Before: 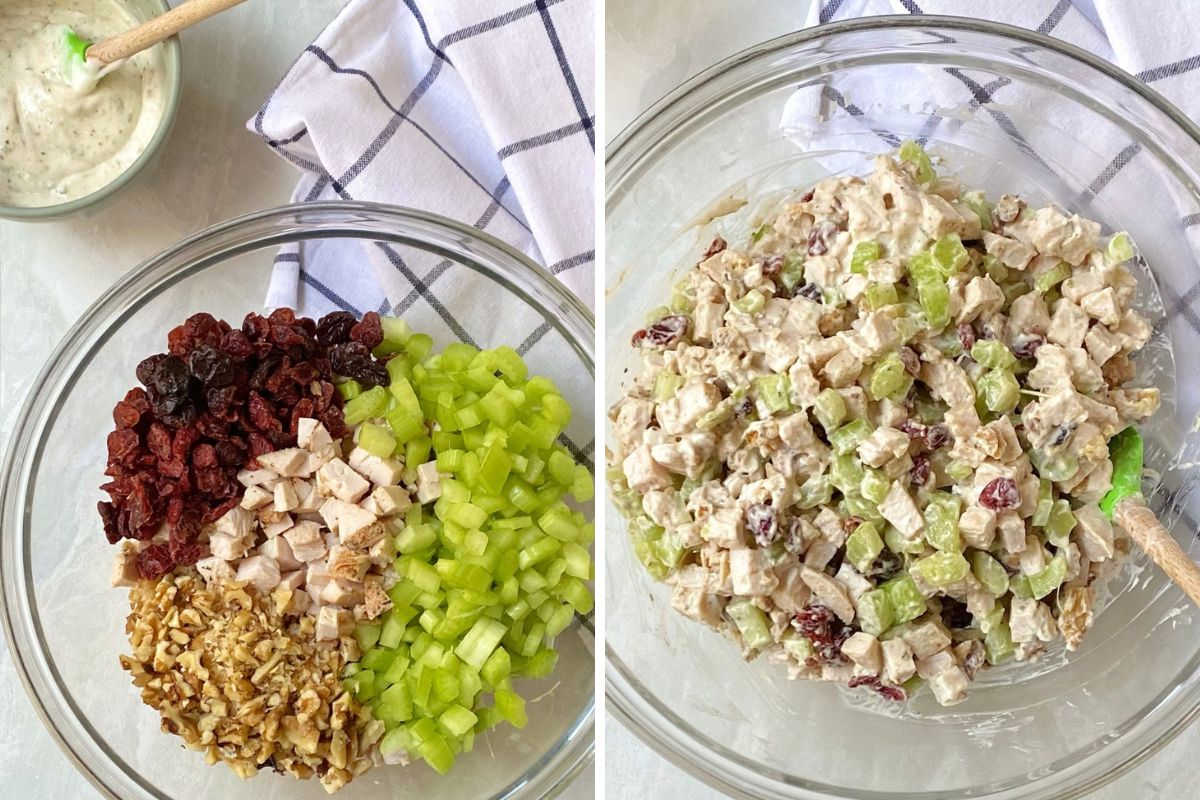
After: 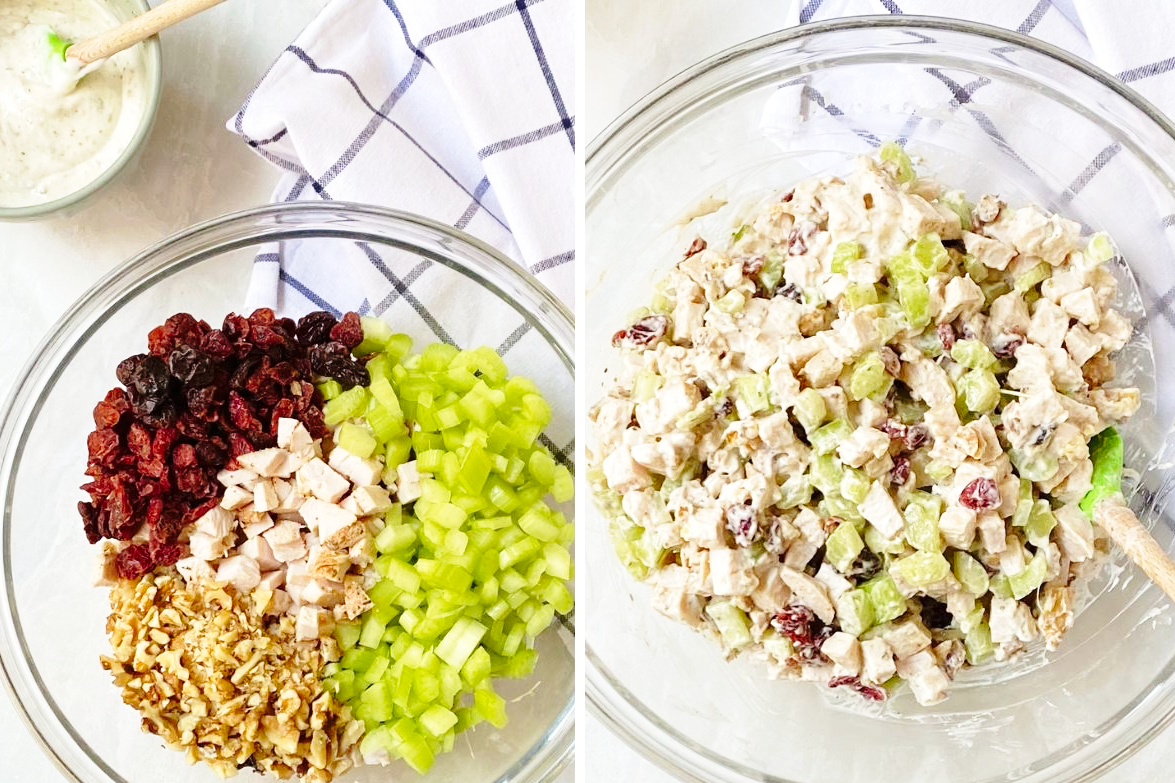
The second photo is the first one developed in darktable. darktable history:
crop: left 1.743%, right 0.268%, bottom 2.011%
base curve: curves: ch0 [(0, 0) (0.028, 0.03) (0.121, 0.232) (0.46, 0.748) (0.859, 0.968) (1, 1)], preserve colors none
